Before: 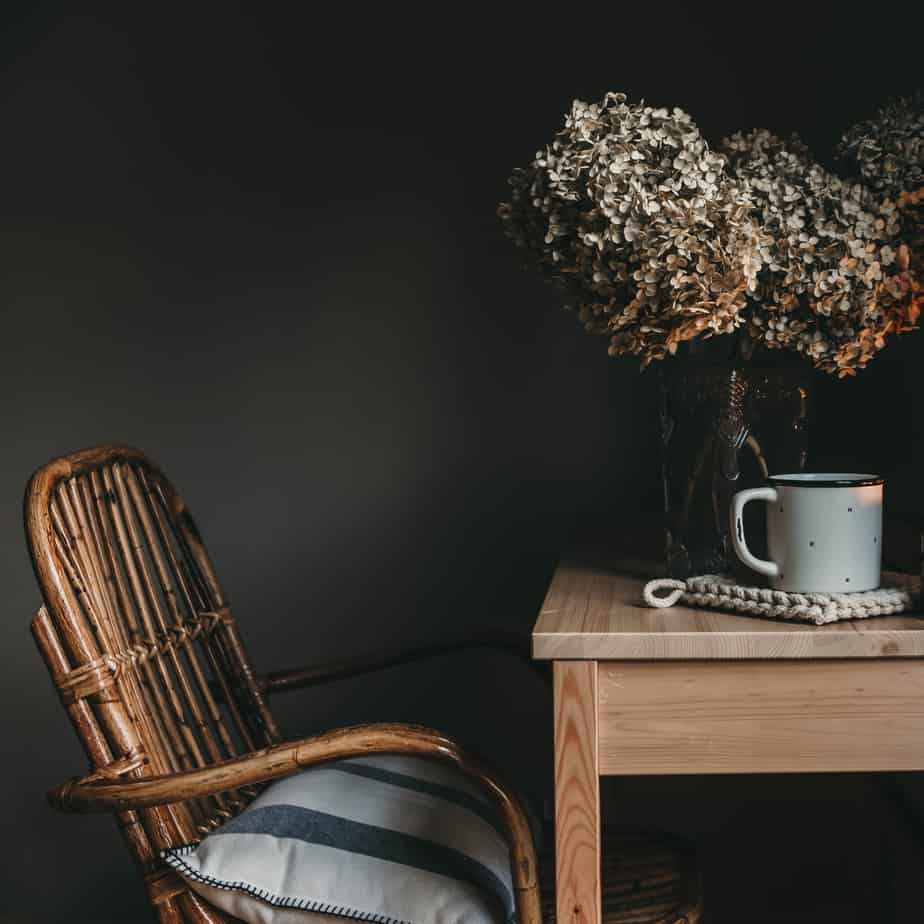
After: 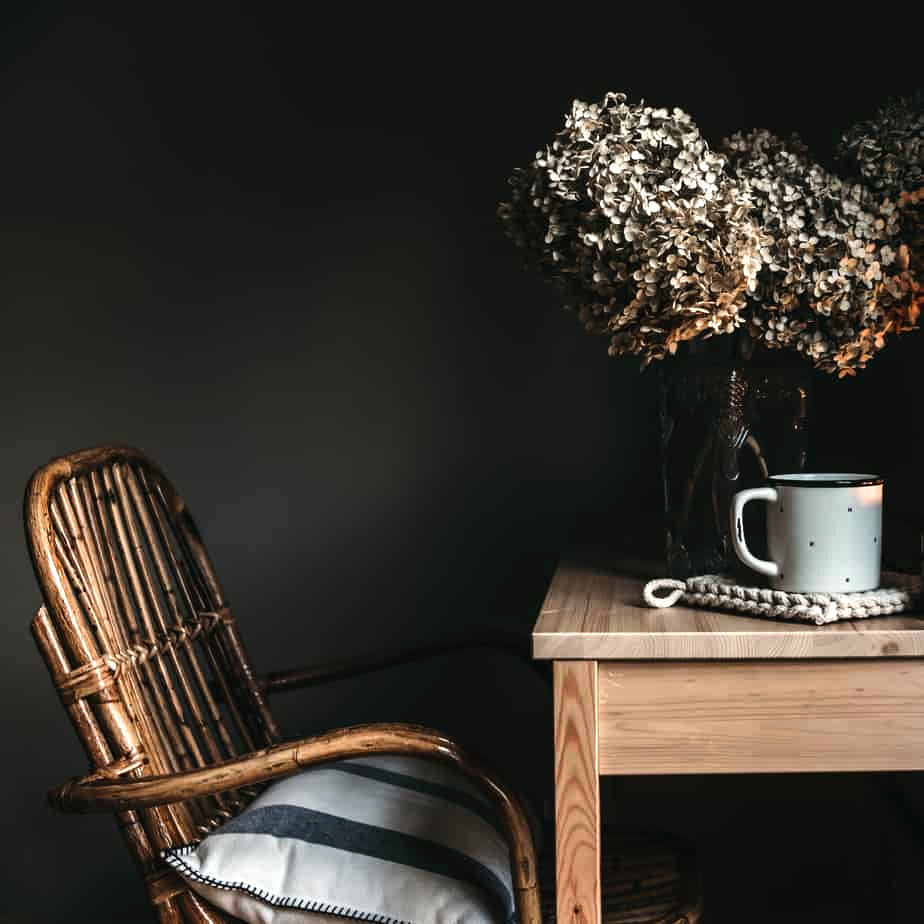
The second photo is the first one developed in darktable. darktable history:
exposure: black level correction 0.001, exposure 0.191 EV, compensate highlight preservation false
tone equalizer: -8 EV -0.75 EV, -7 EV -0.7 EV, -6 EV -0.6 EV, -5 EV -0.4 EV, -3 EV 0.4 EV, -2 EV 0.6 EV, -1 EV 0.7 EV, +0 EV 0.75 EV, edges refinement/feathering 500, mask exposure compensation -1.57 EV, preserve details no
